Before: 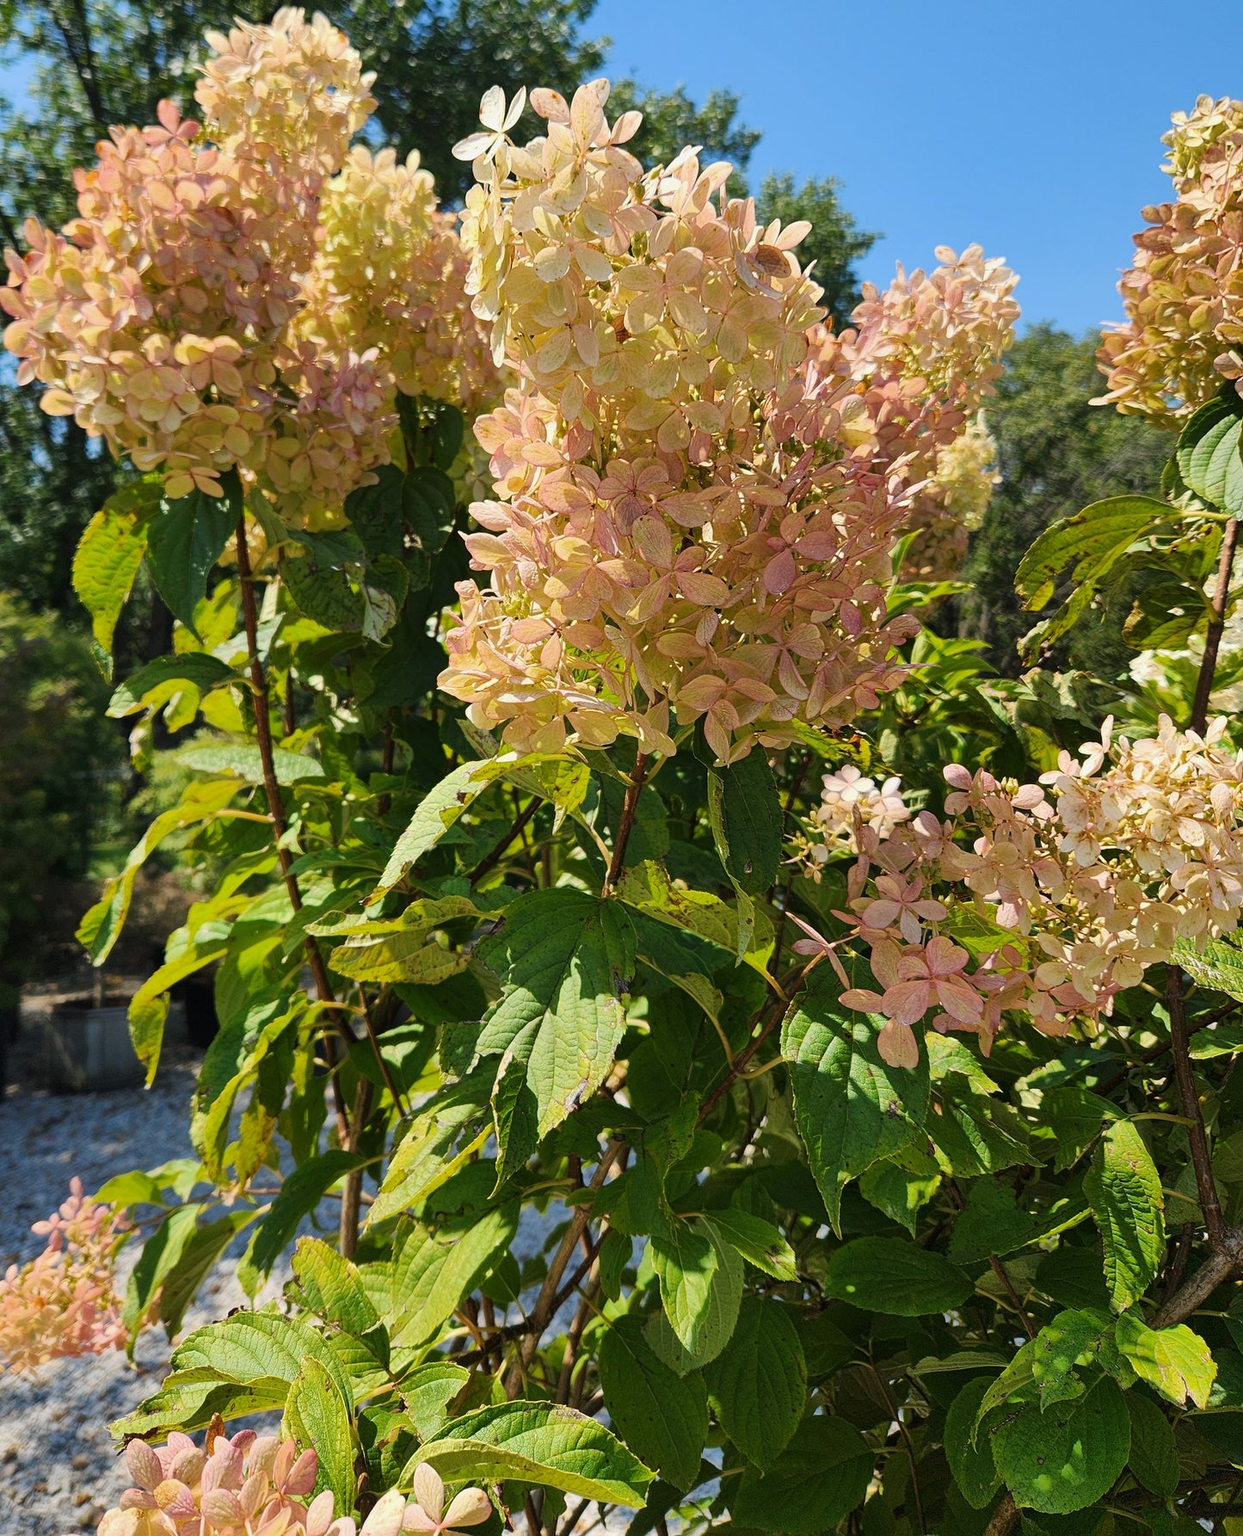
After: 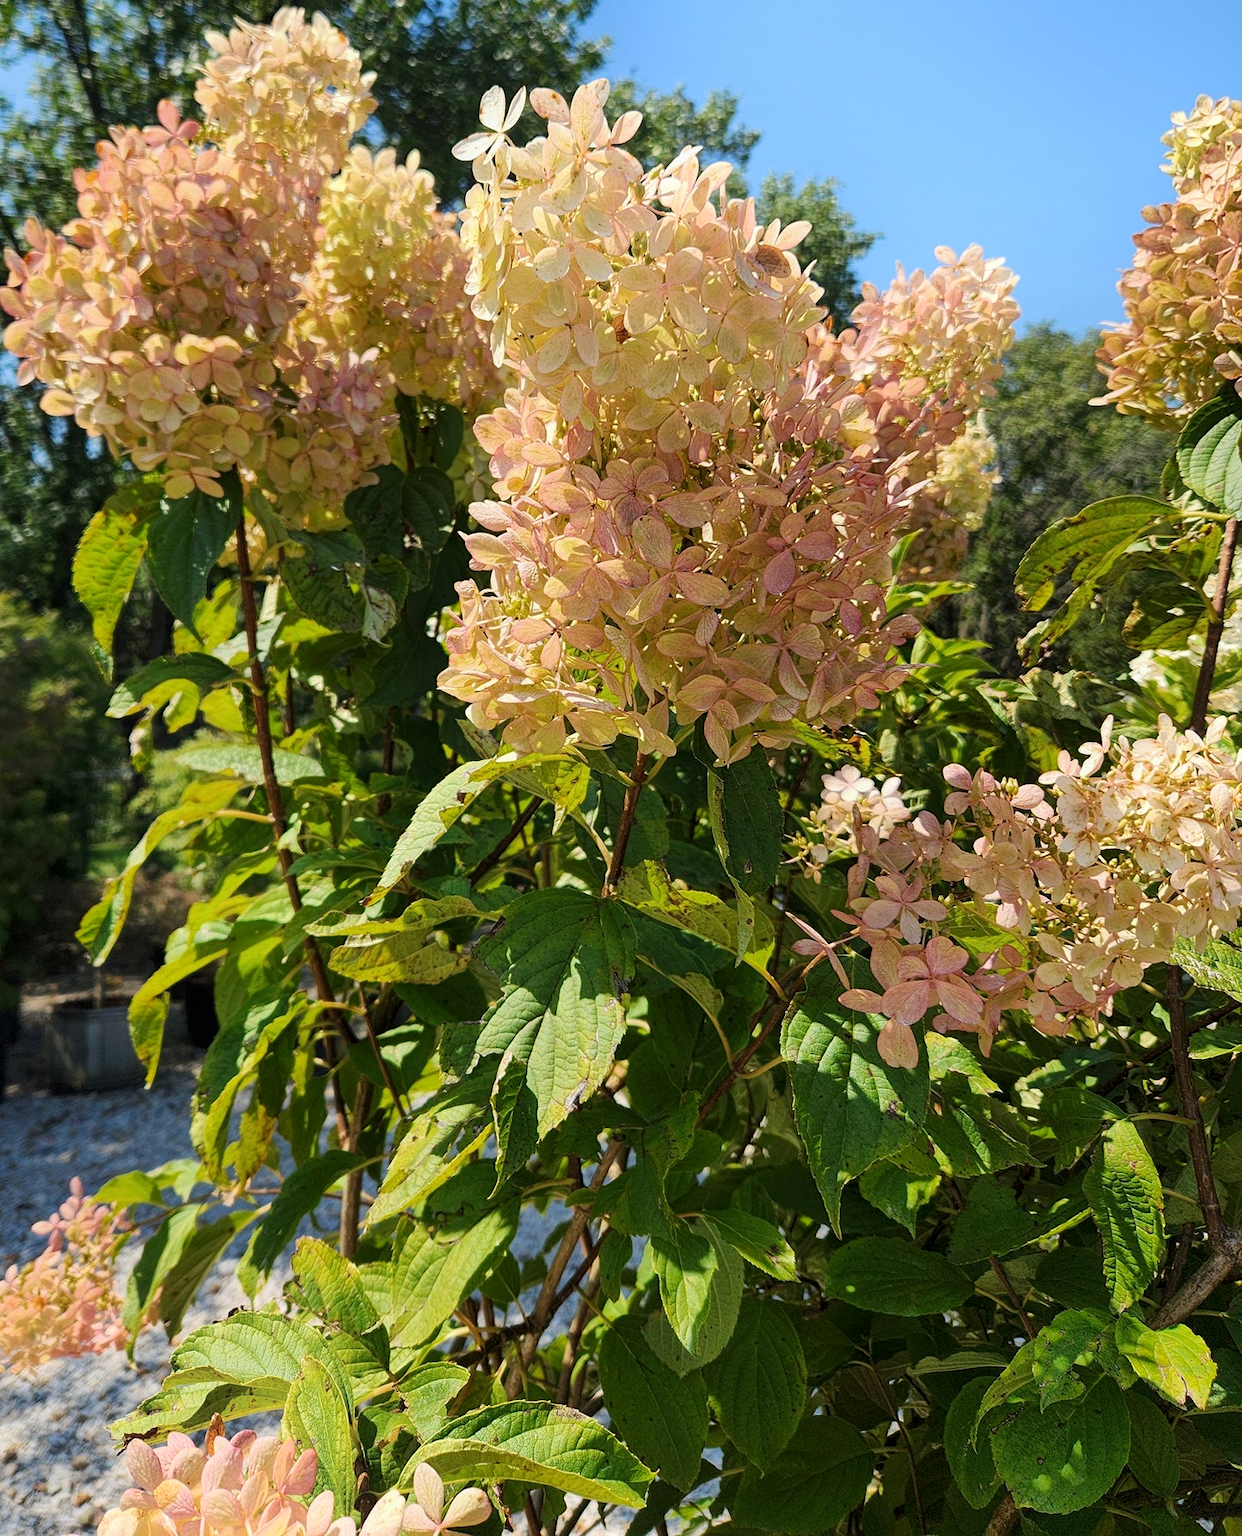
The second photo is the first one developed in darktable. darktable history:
local contrast: highlights 100%, shadows 100%, detail 120%, midtone range 0.2
shadows and highlights: shadows -21.3, highlights 100, soften with gaussian
